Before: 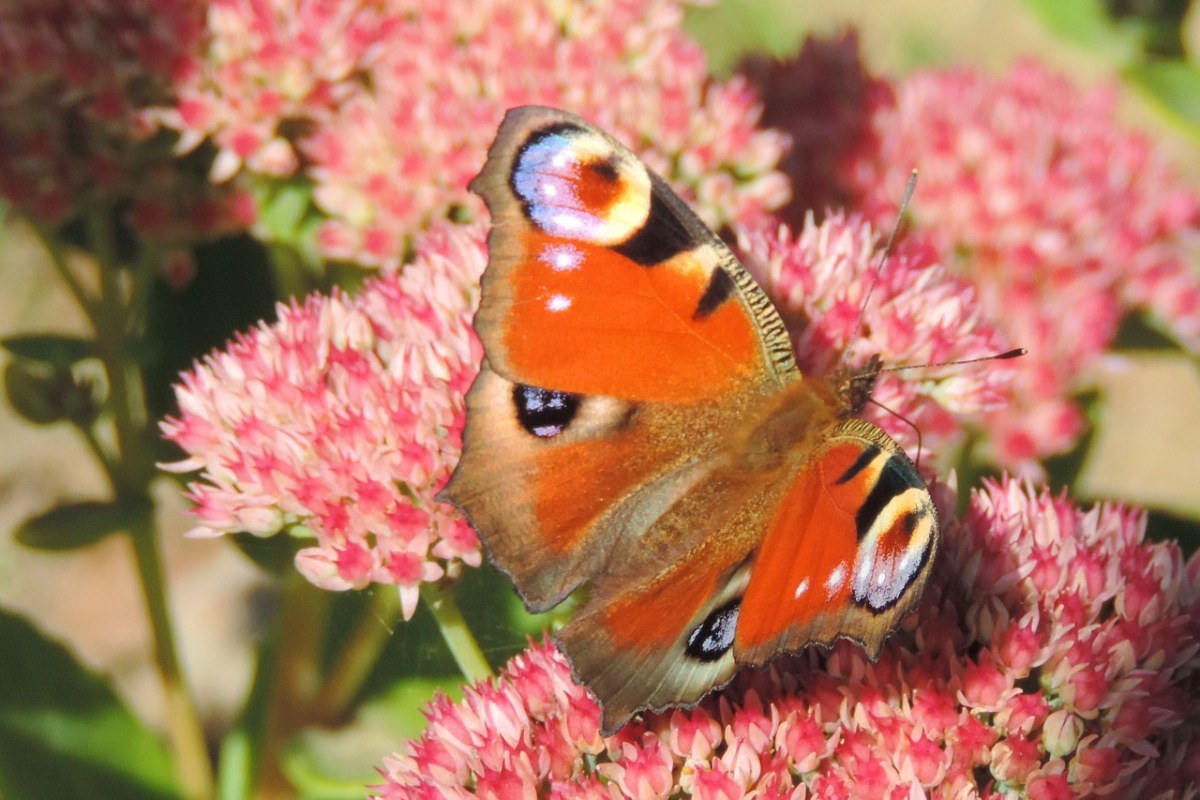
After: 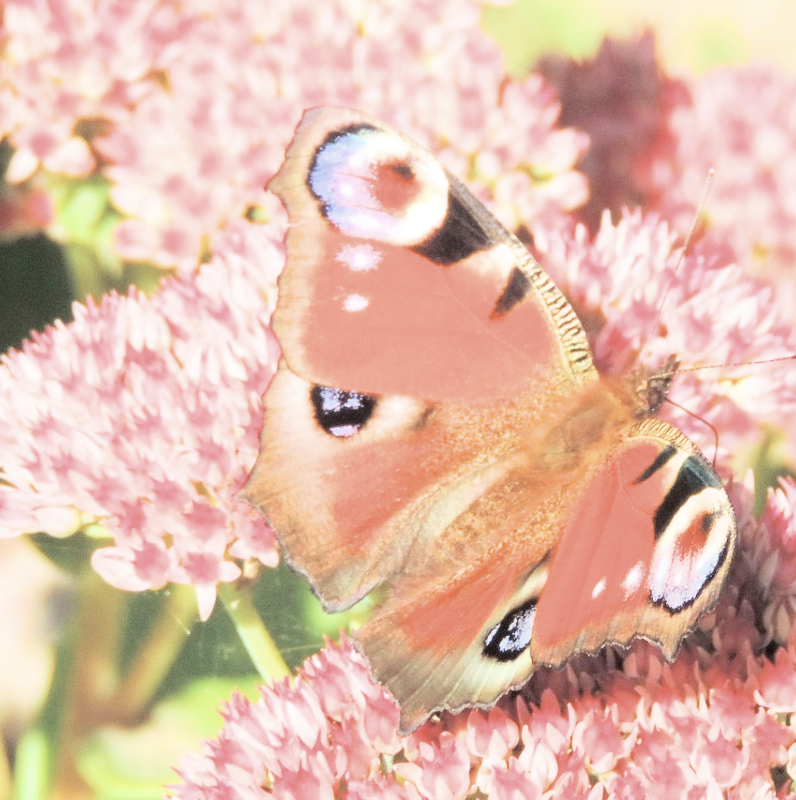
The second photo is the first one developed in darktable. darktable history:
exposure: exposure 2.236 EV, compensate exposure bias true, compensate highlight preservation false
crop: left 16.972%, right 16.682%
contrast brightness saturation: contrast 0.1, saturation -0.361
filmic rgb: black relative exposure -7.22 EV, white relative exposure 5.35 EV, hardness 3.03, color science v6 (2022)
